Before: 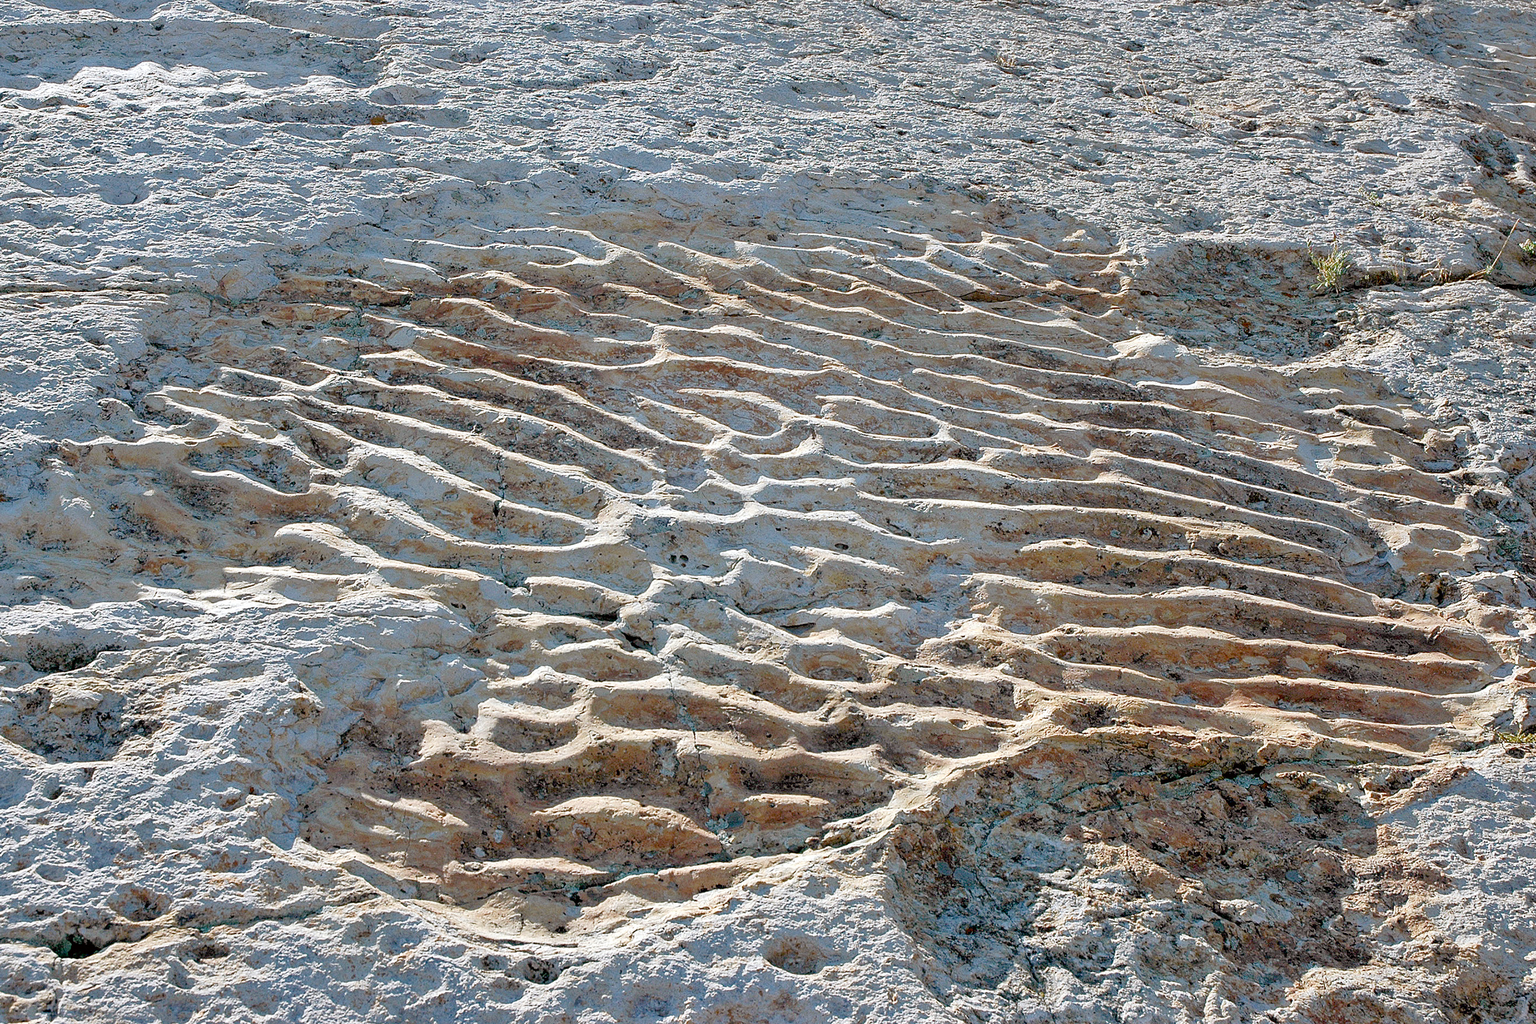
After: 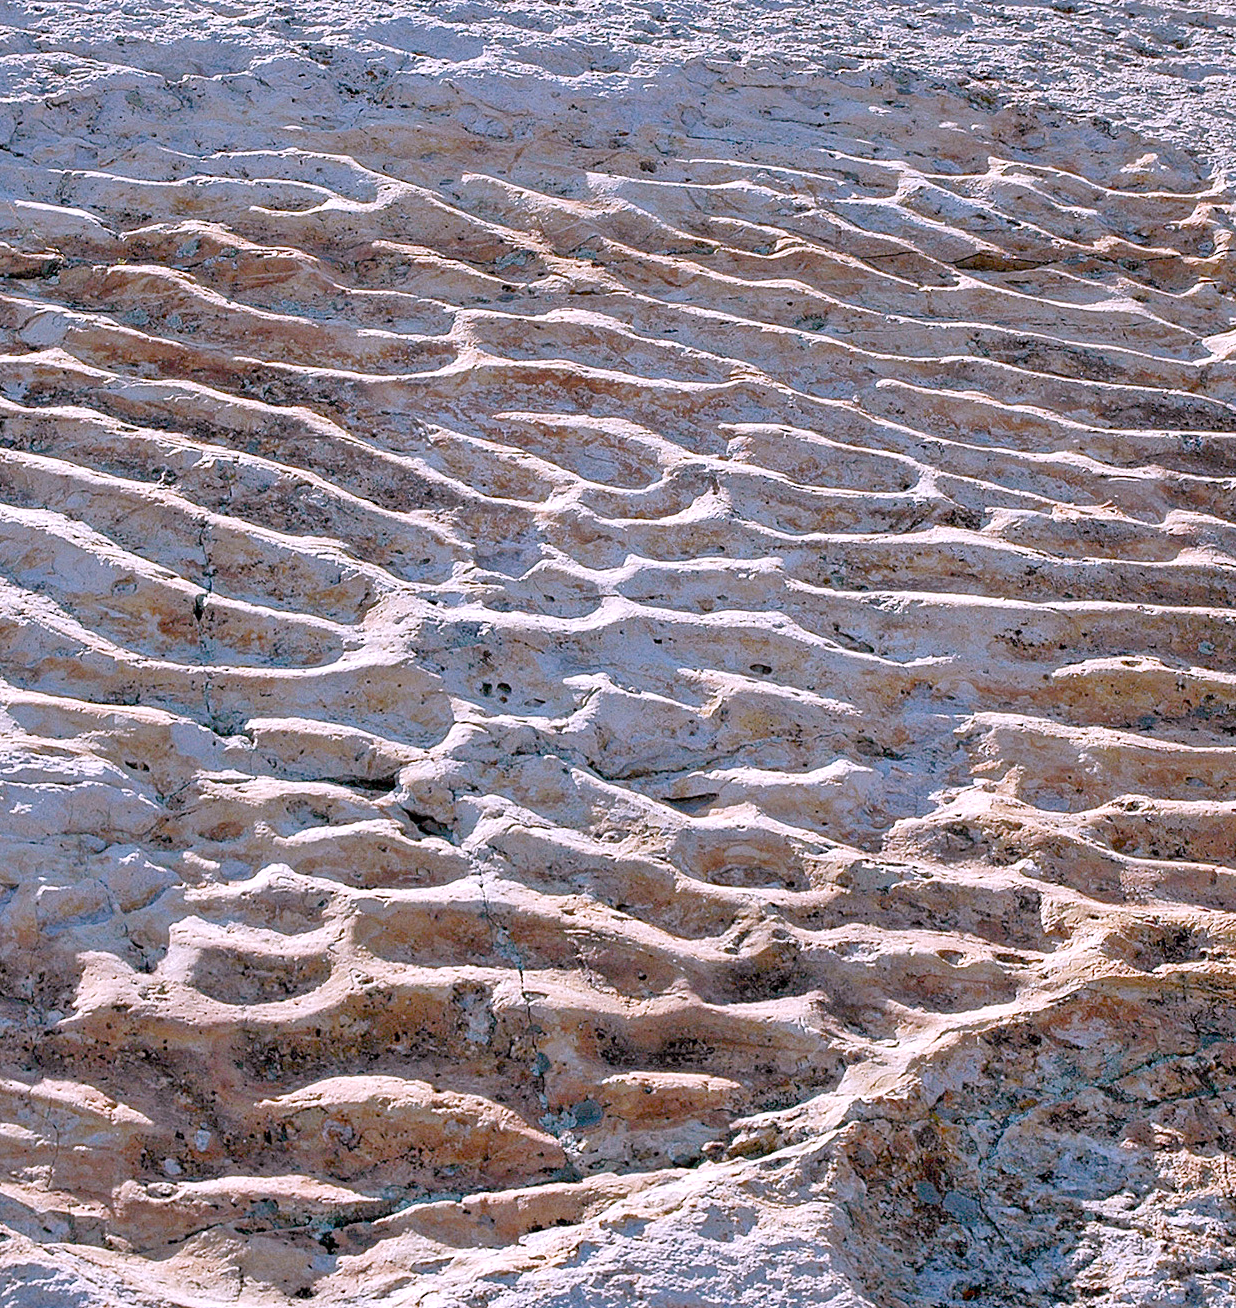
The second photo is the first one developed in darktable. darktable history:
crop and rotate: angle 0.02°, left 24.353%, top 13.219%, right 26.156%, bottom 8.224%
white balance: red 1.066, blue 1.119
